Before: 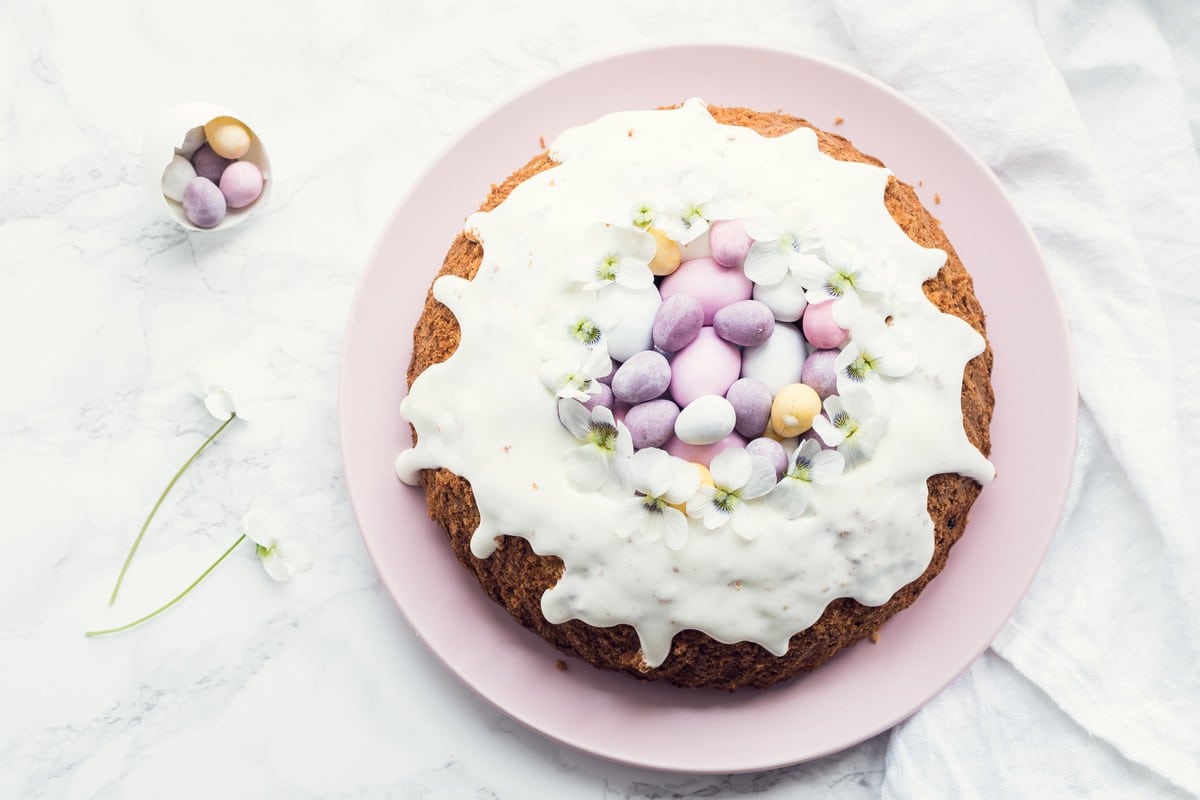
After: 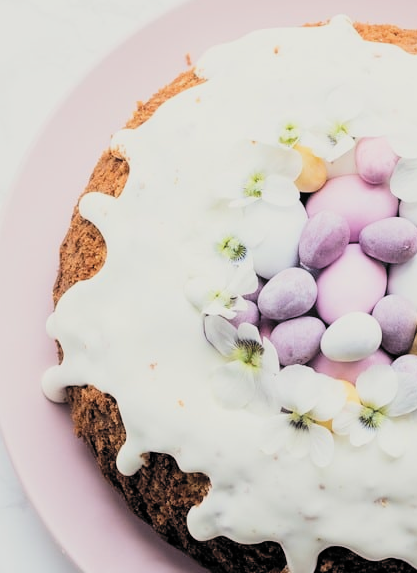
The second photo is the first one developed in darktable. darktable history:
filmic rgb: black relative exposure -5.12 EV, white relative exposure 3.96 EV, hardness 2.91, contrast 1.297, highlights saturation mix -30.57%, color science v6 (2022)
crop and rotate: left 29.538%, top 10.398%, right 35.667%, bottom 17.888%
haze removal: strength -0.037, adaptive false
